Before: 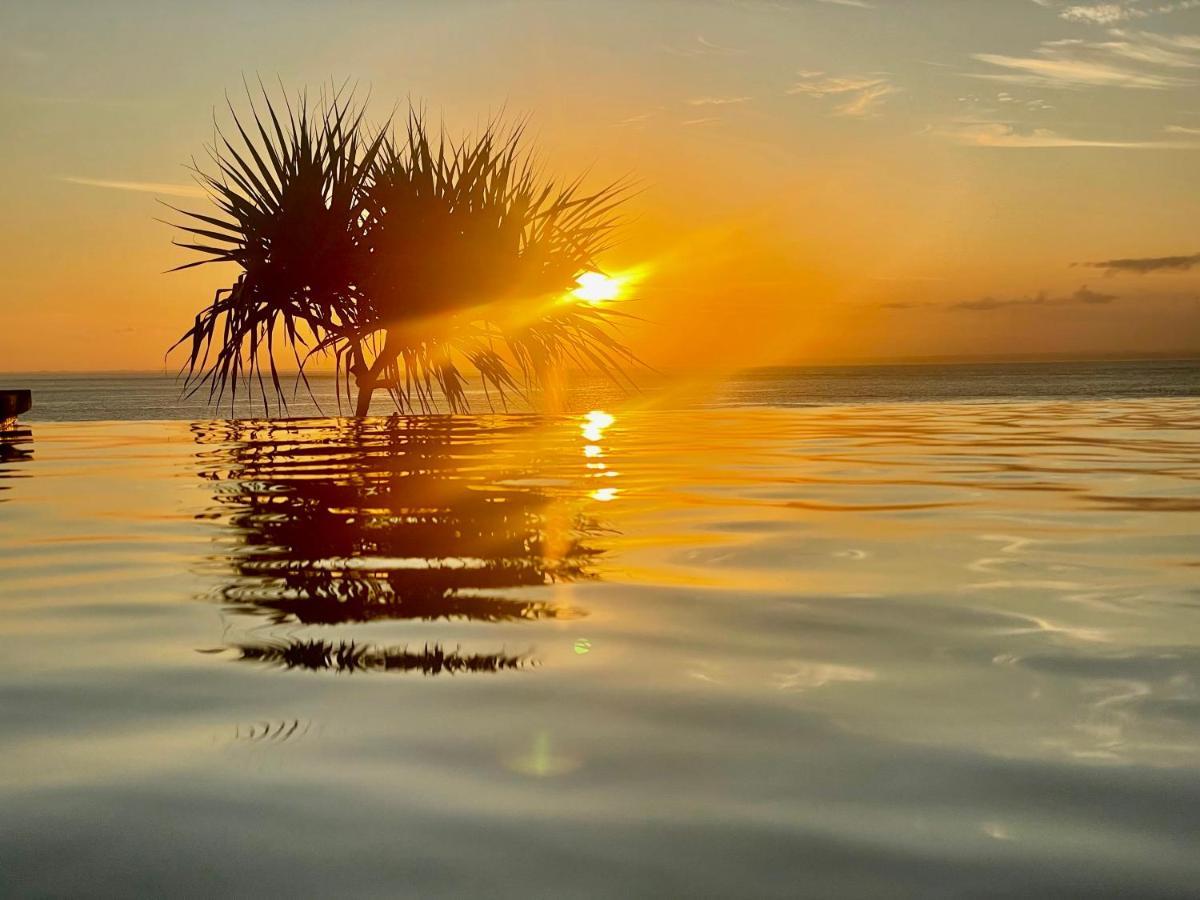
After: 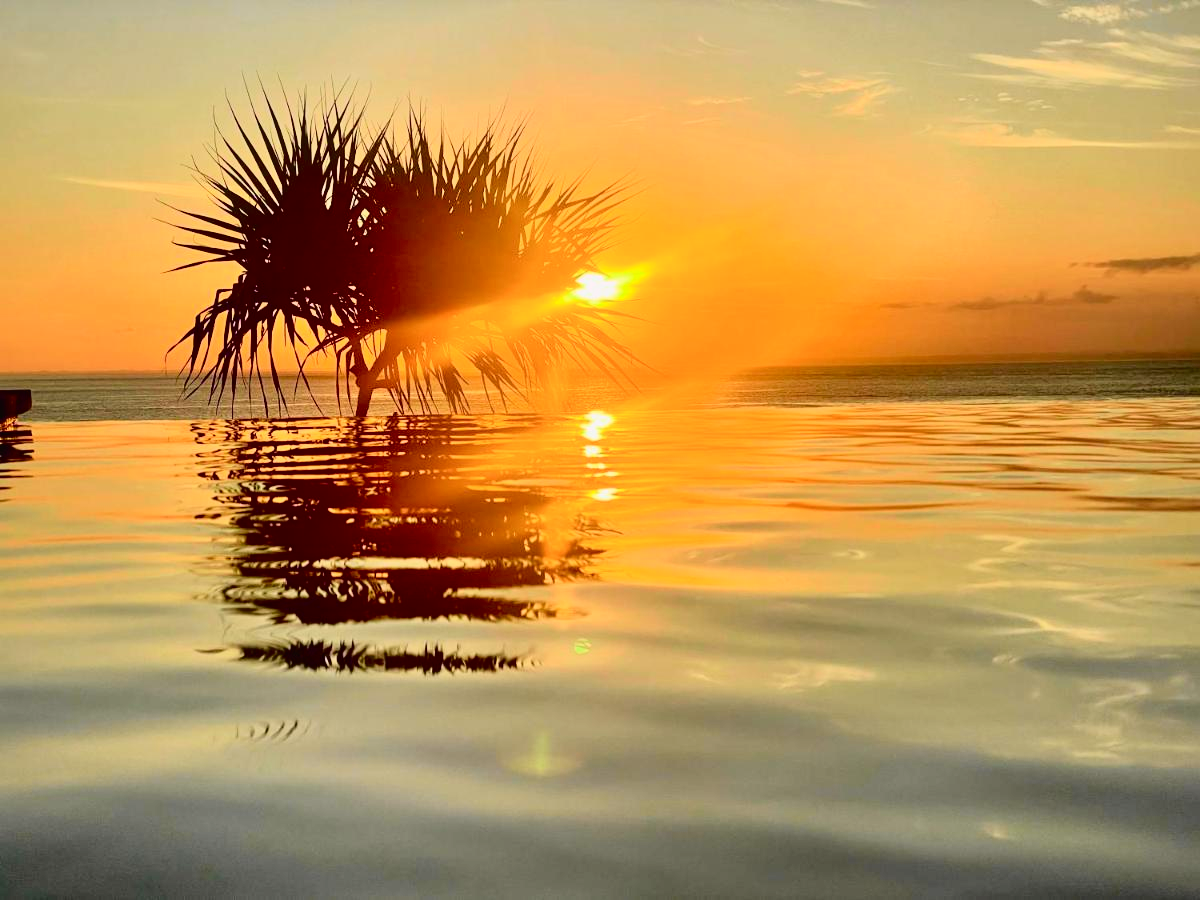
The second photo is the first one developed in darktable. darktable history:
tone curve: curves: ch0 [(0, 0.014) (0.17, 0.099) (0.392, 0.438) (0.725, 0.828) (0.872, 0.918) (1, 0.981)]; ch1 [(0, 0) (0.402, 0.36) (0.489, 0.491) (0.5, 0.503) (0.515, 0.52) (0.545, 0.574) (0.615, 0.662) (0.701, 0.725) (1, 1)]; ch2 [(0, 0) (0.42, 0.458) (0.485, 0.499) (0.503, 0.503) (0.531, 0.542) (0.561, 0.594) (0.644, 0.694) (0.717, 0.753) (1, 0.991)], color space Lab, independent channels
